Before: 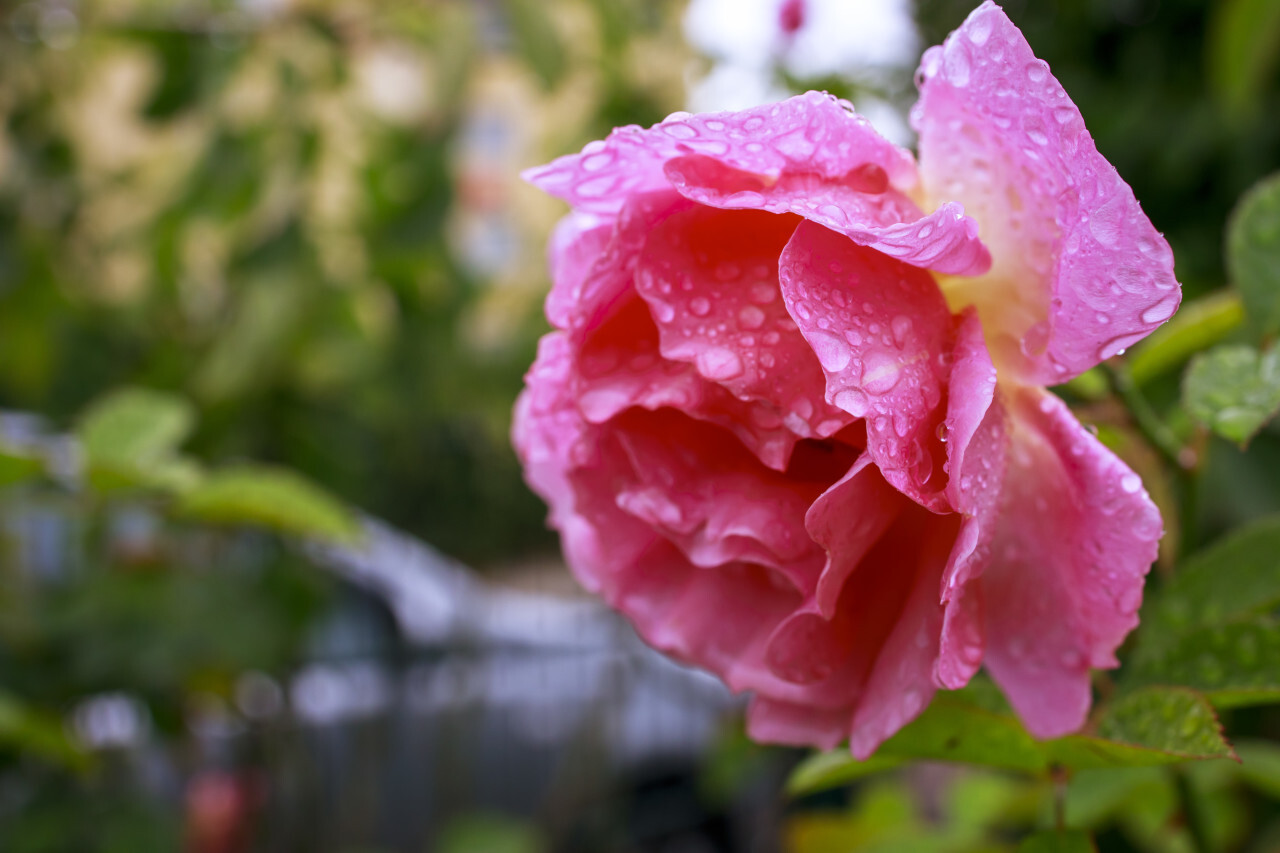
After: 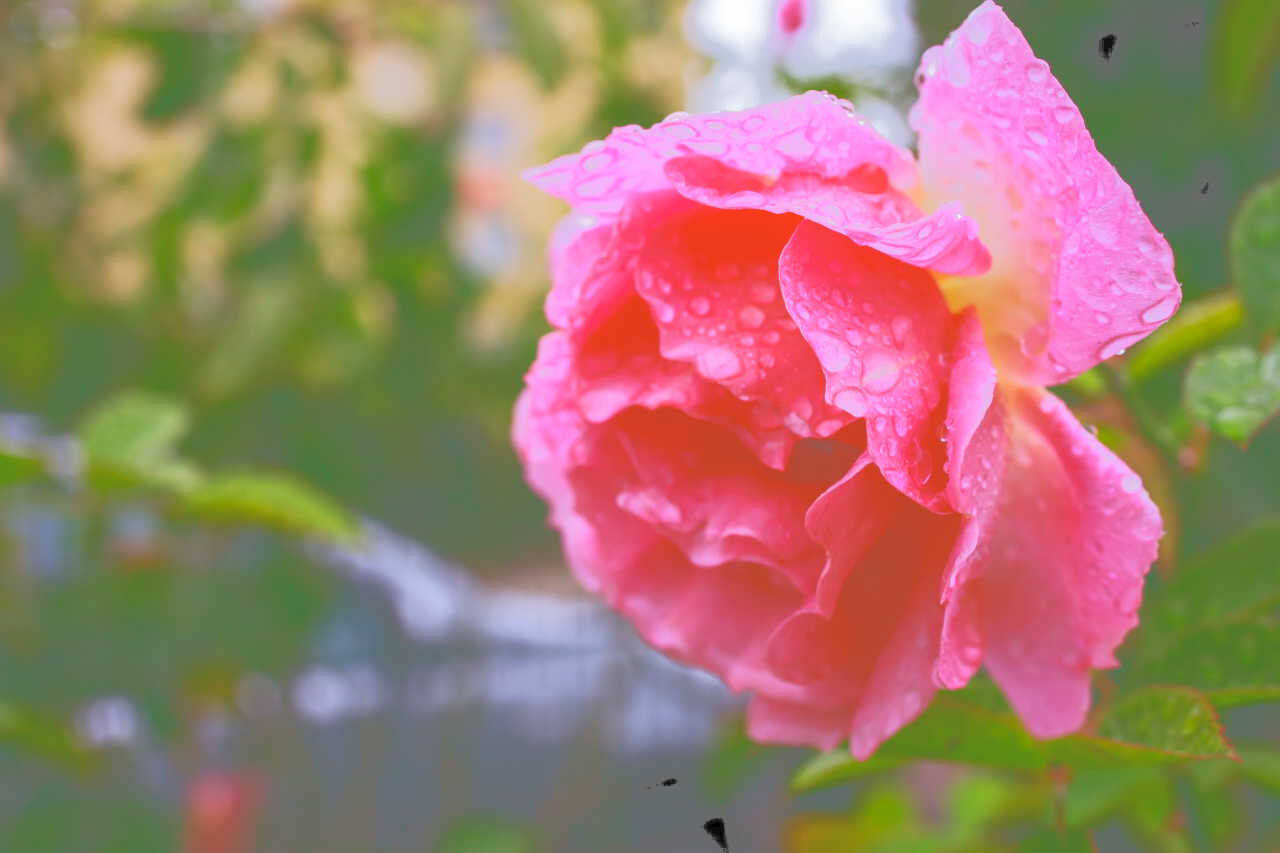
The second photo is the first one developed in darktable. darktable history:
tone curve: curves: ch0 [(0, 0) (0.003, 0.449) (0.011, 0.449) (0.025, 0.449) (0.044, 0.45) (0.069, 0.453) (0.1, 0.453) (0.136, 0.455) (0.177, 0.458) (0.224, 0.462) (0.277, 0.47) (0.335, 0.491) (0.399, 0.522) (0.468, 0.561) (0.543, 0.619) (0.623, 0.69) (0.709, 0.756) (0.801, 0.802) (0.898, 0.825) (1, 1)], color space Lab, independent channels, preserve colors none
